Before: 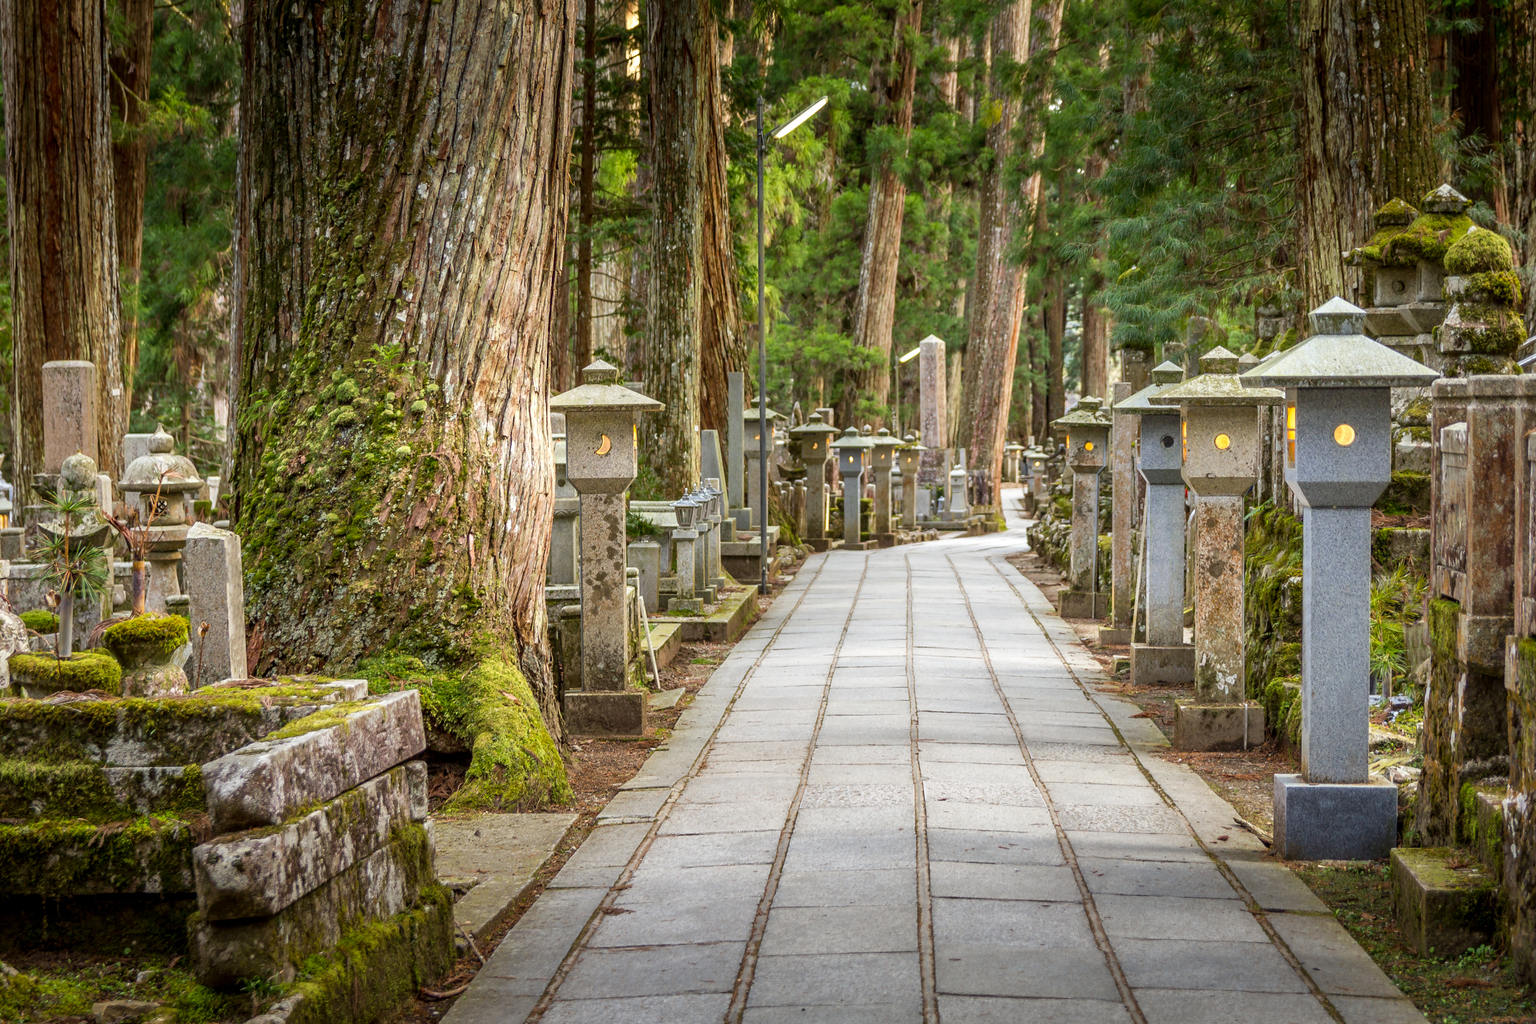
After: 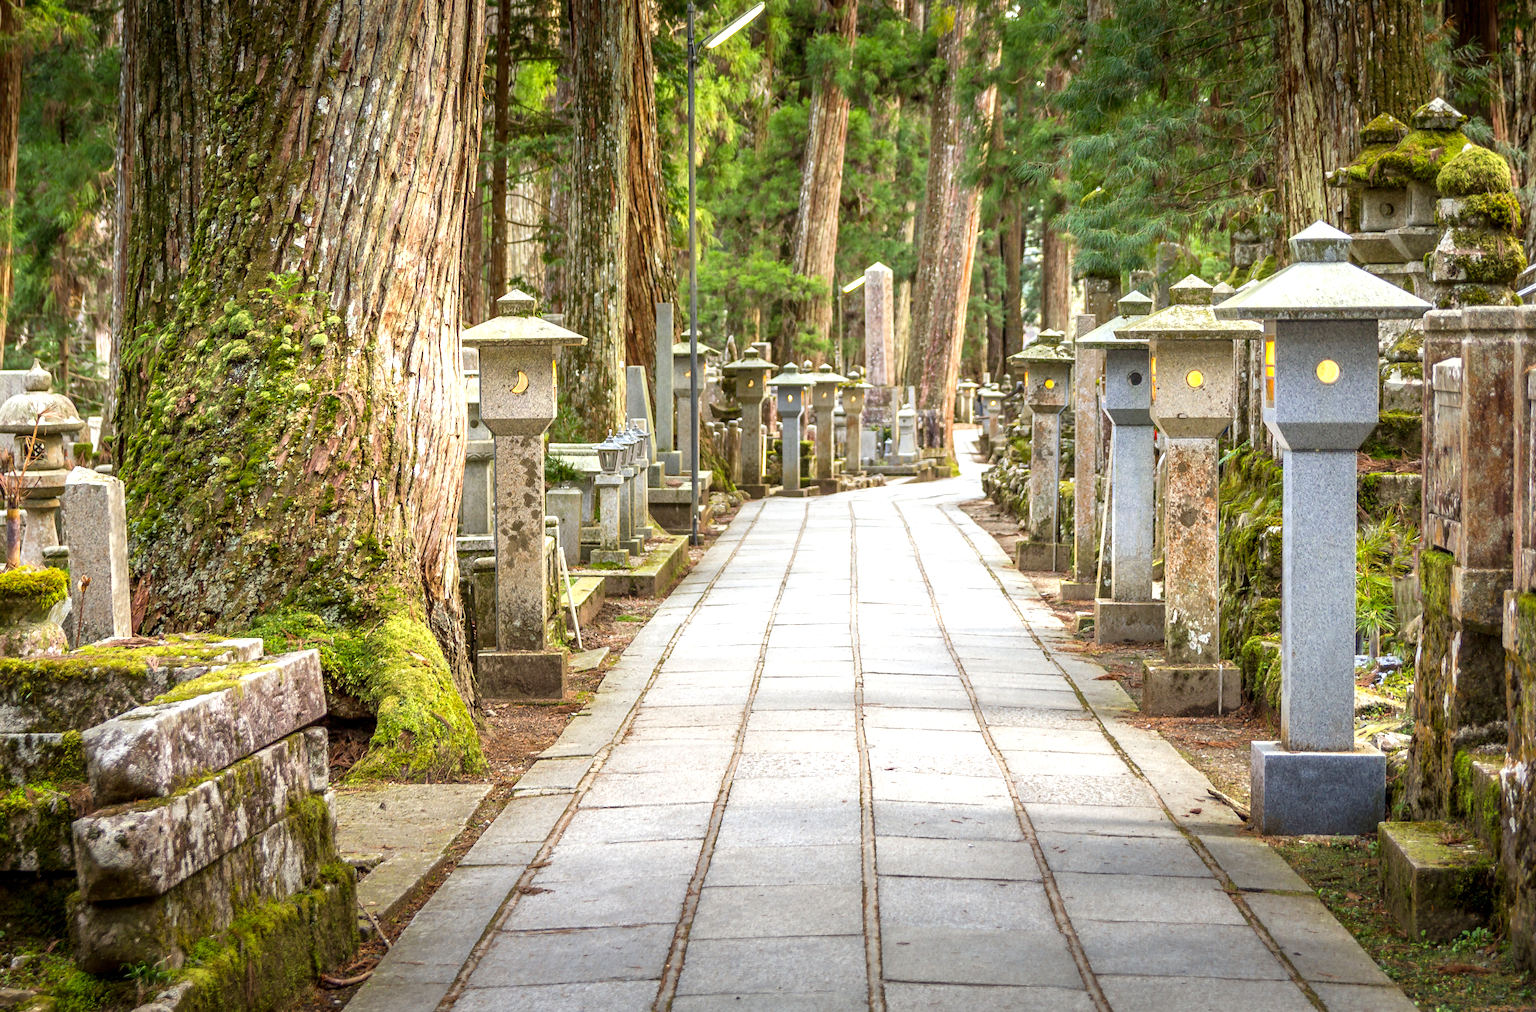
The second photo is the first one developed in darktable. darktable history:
exposure: exposure 0.6 EV, compensate highlight preservation false
crop and rotate: left 8.262%, top 9.226%
